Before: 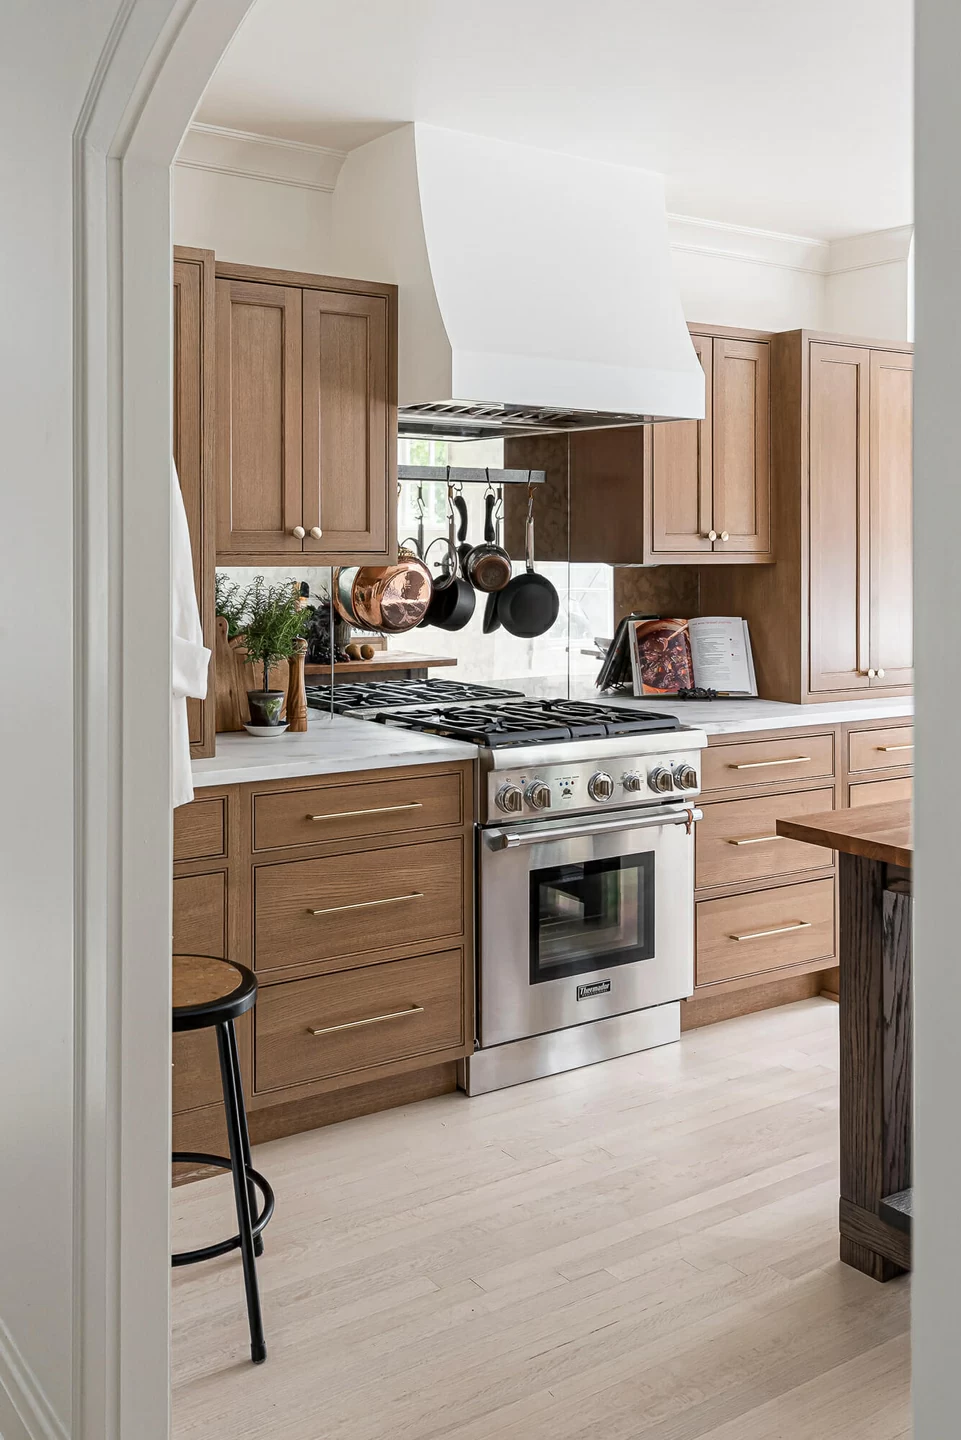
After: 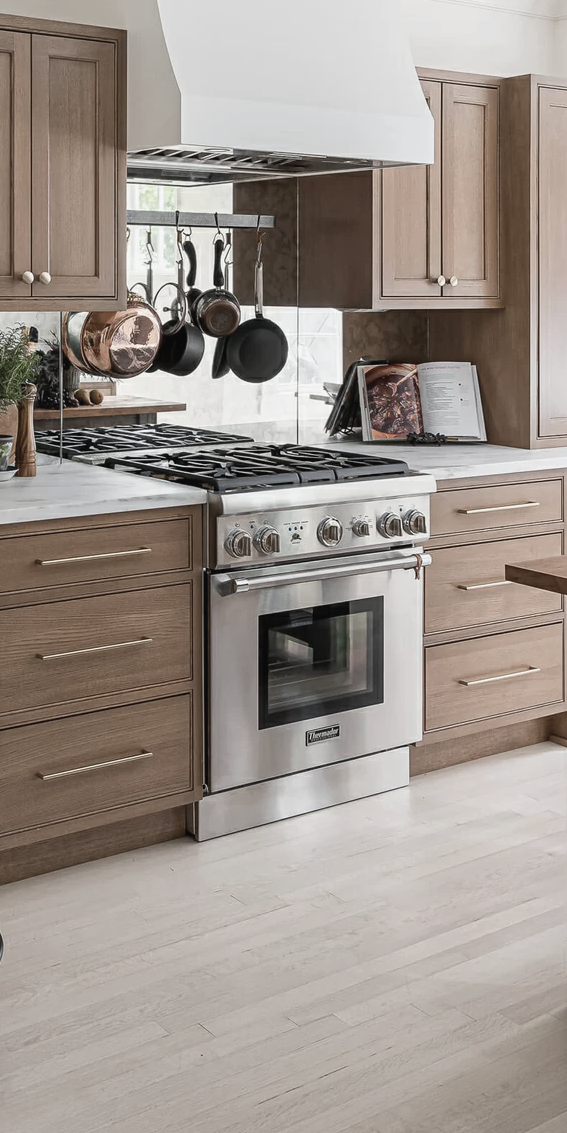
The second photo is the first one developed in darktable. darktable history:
crop and rotate: left 28.256%, top 17.734%, right 12.656%, bottom 3.573%
contrast brightness saturation: contrast -0.05, saturation -0.41
